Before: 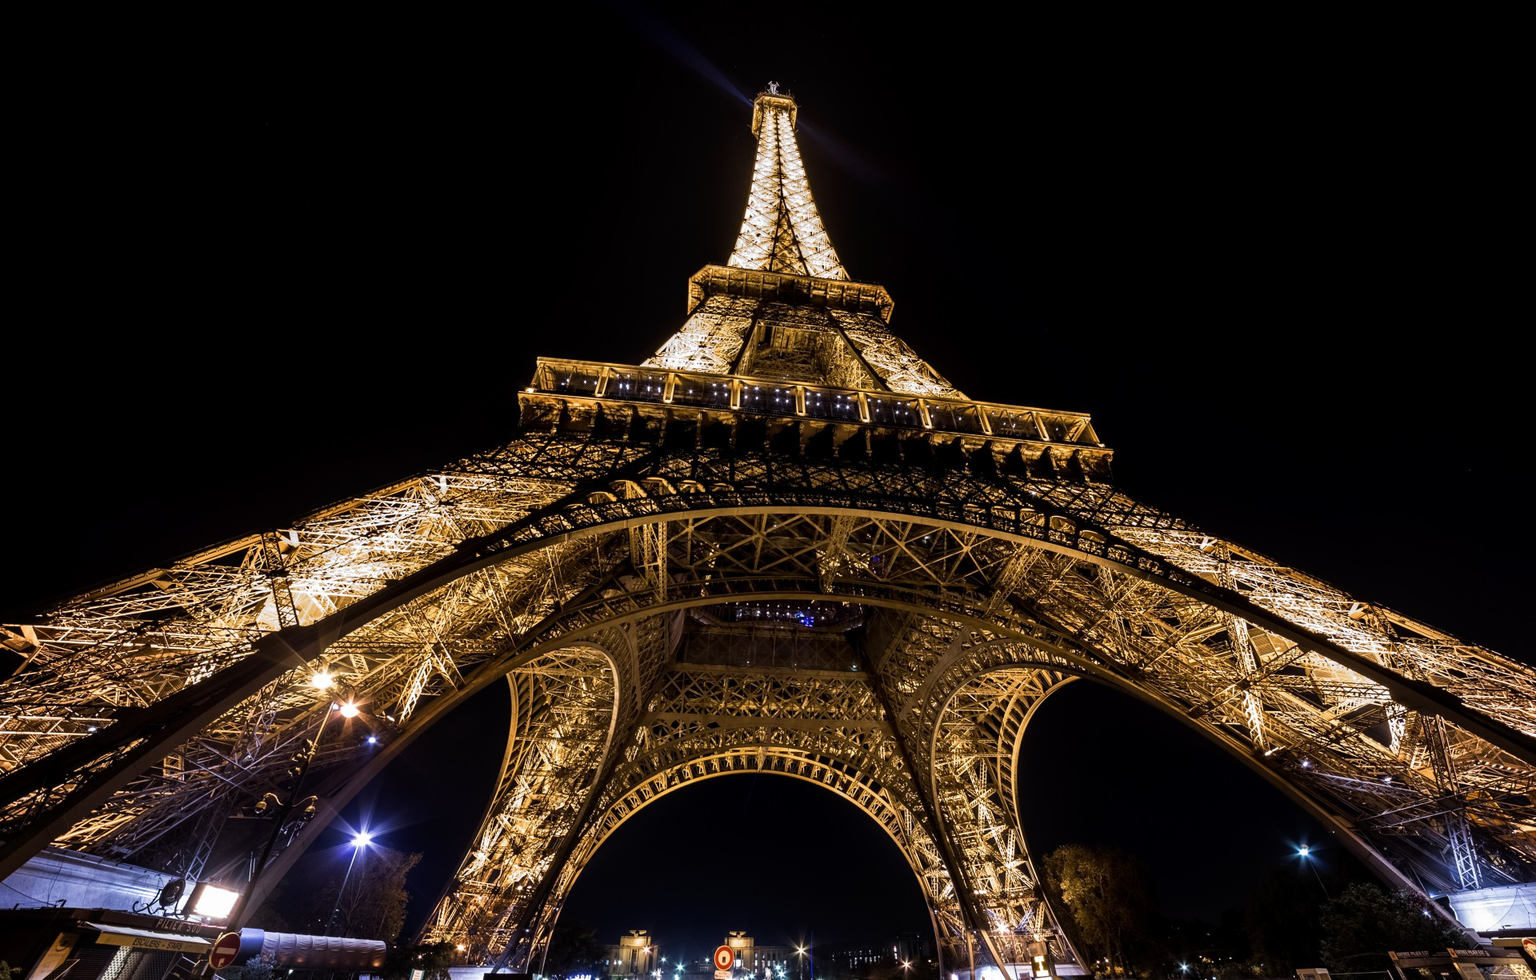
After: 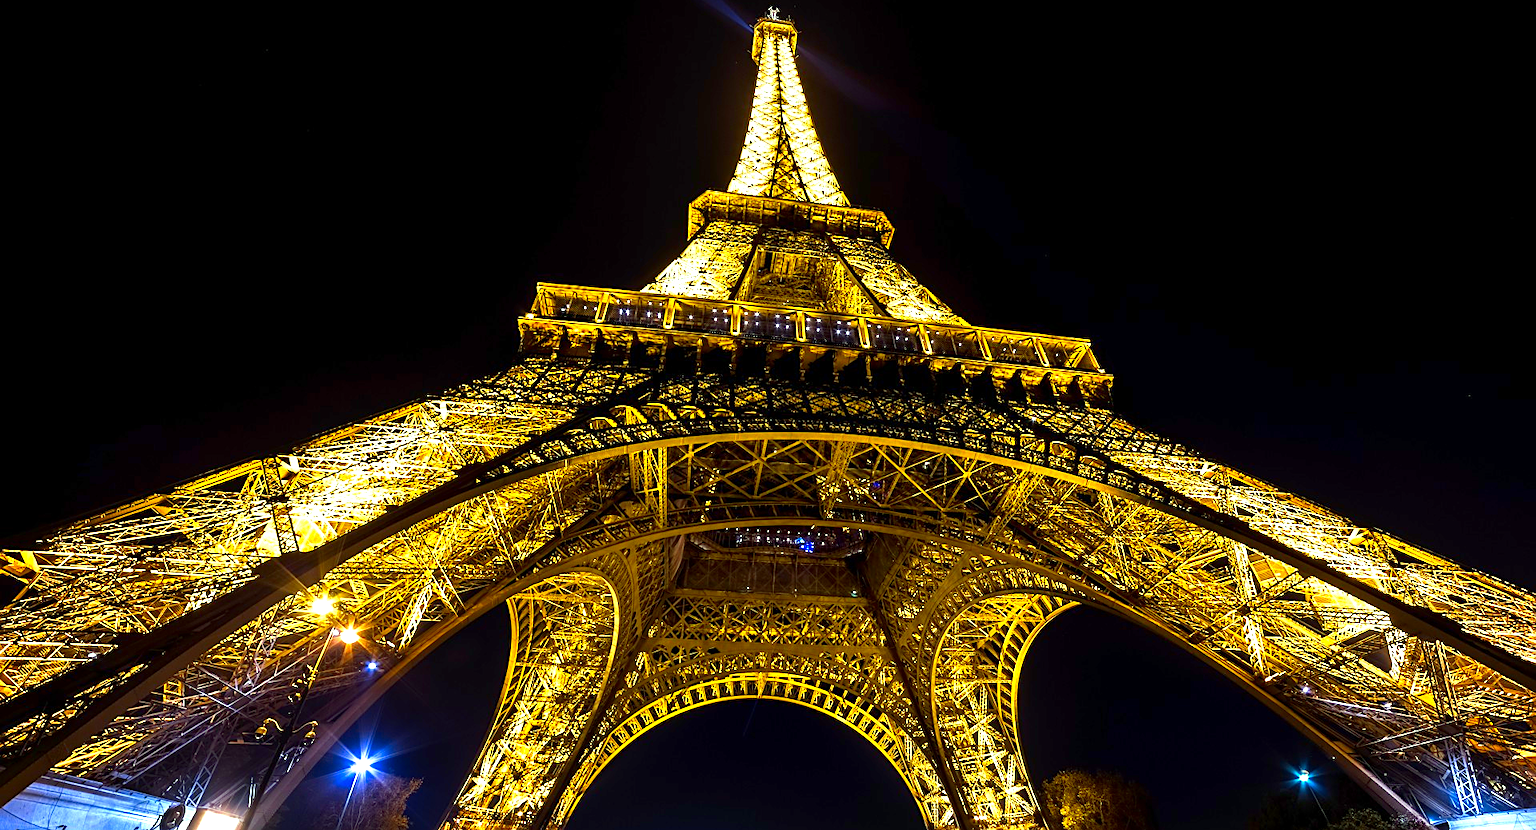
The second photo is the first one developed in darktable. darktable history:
exposure: exposure 1 EV, compensate highlight preservation false
crop: top 7.62%, bottom 7.569%
sharpen: on, module defaults
color correction: highlights a* -11.03, highlights b* 9.93, saturation 1.71
